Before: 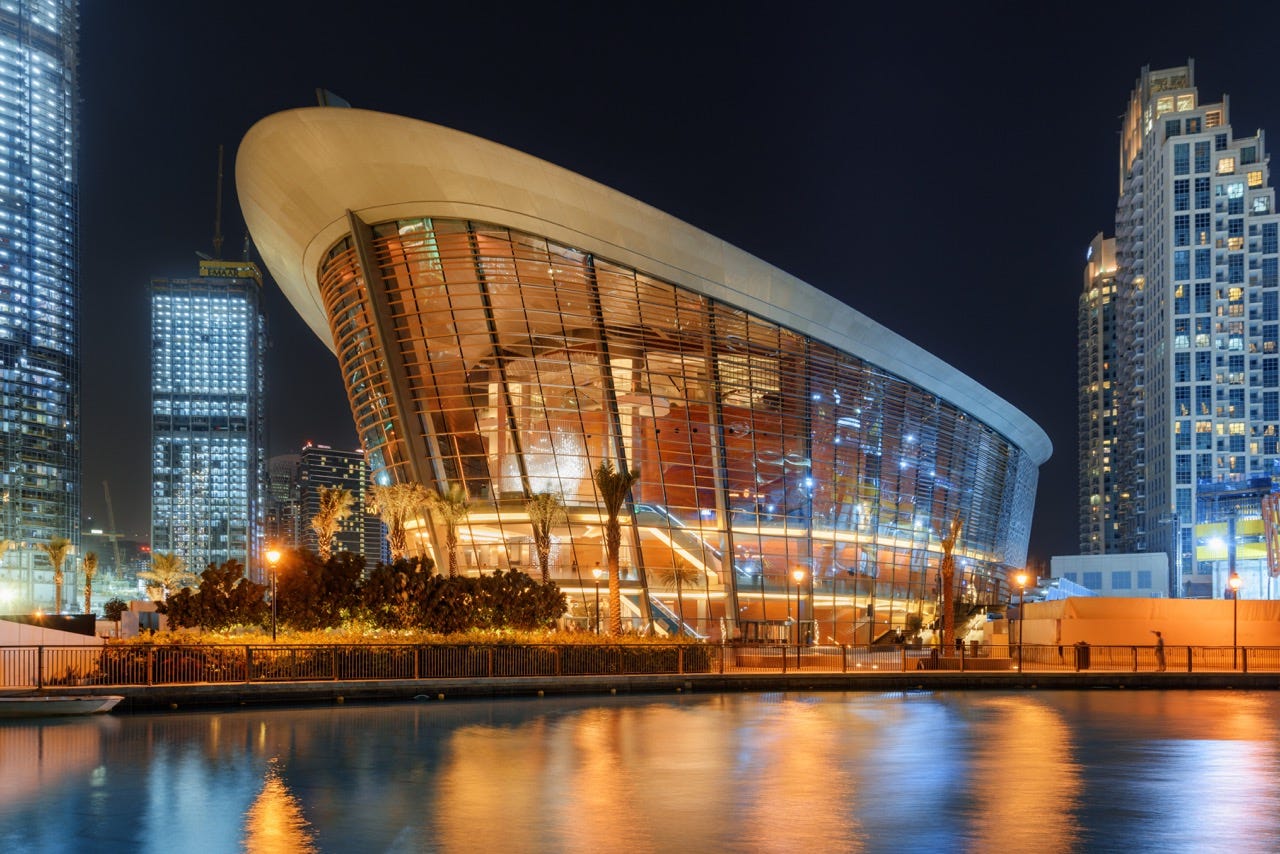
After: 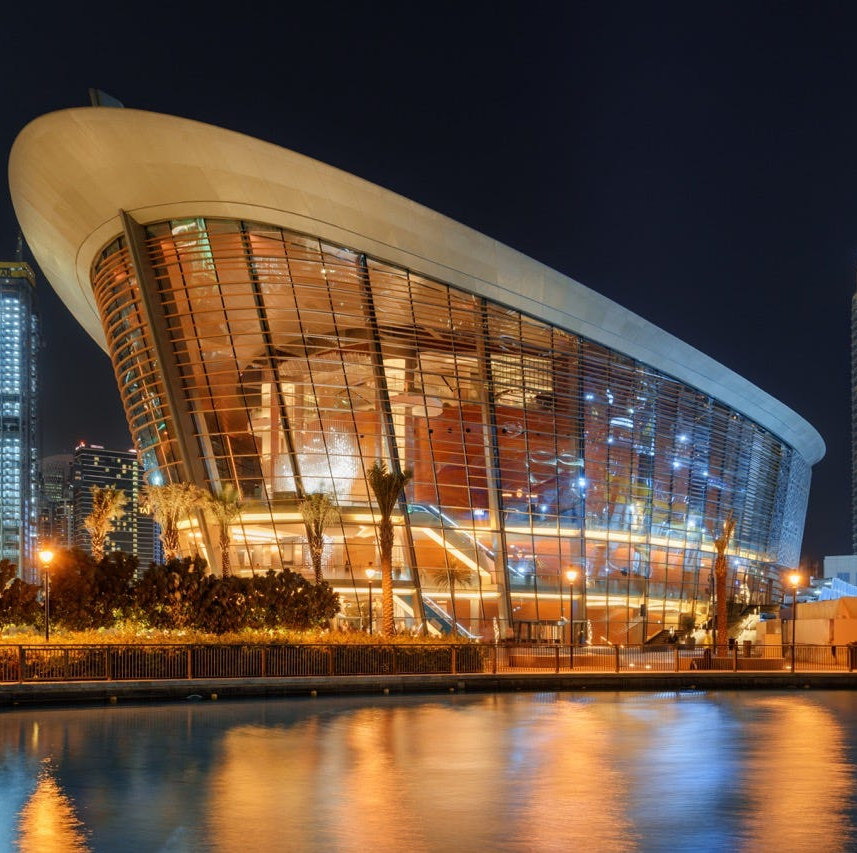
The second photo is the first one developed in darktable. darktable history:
crop and rotate: left 17.759%, right 15.275%
